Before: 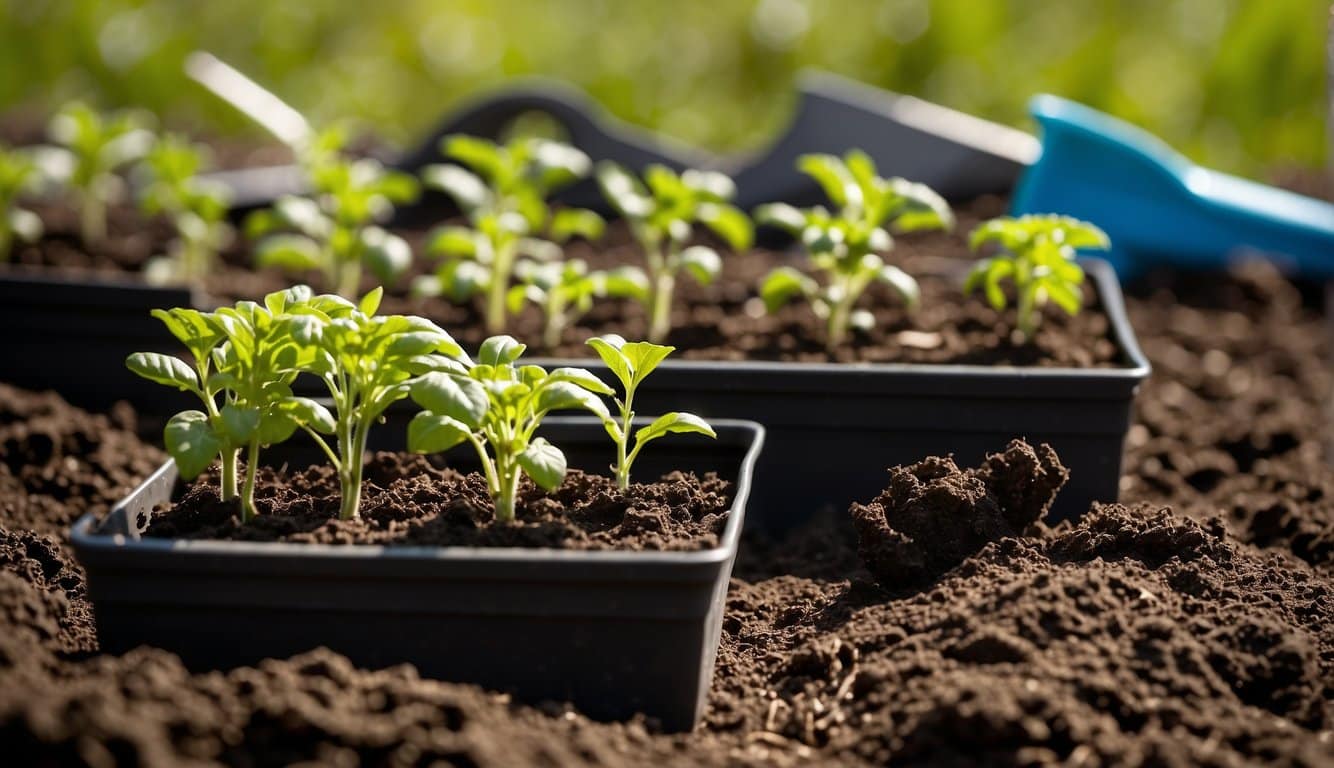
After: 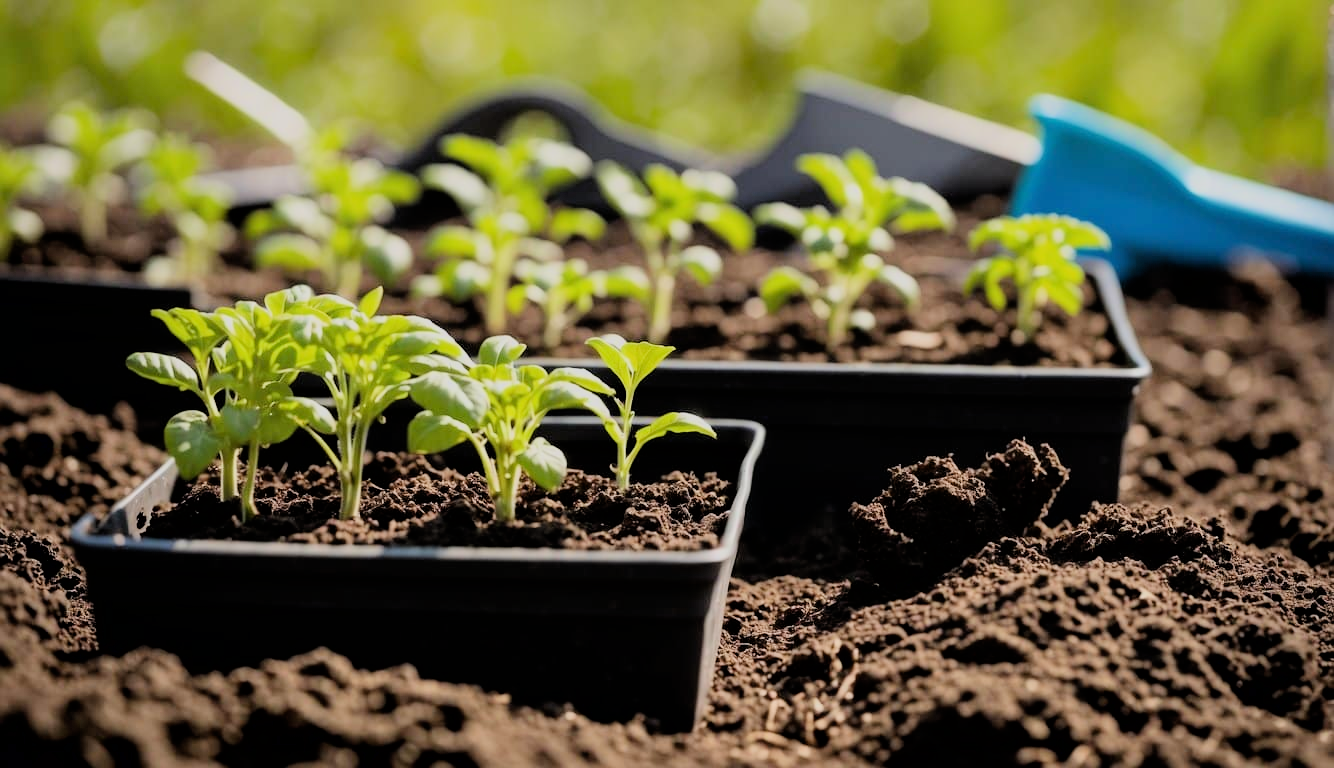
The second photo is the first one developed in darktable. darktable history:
filmic rgb: black relative exposure -6.15 EV, white relative exposure 6.96 EV, hardness 2.23, color science v6 (2022)
exposure: exposure 0.7 EV, compensate highlight preservation false
